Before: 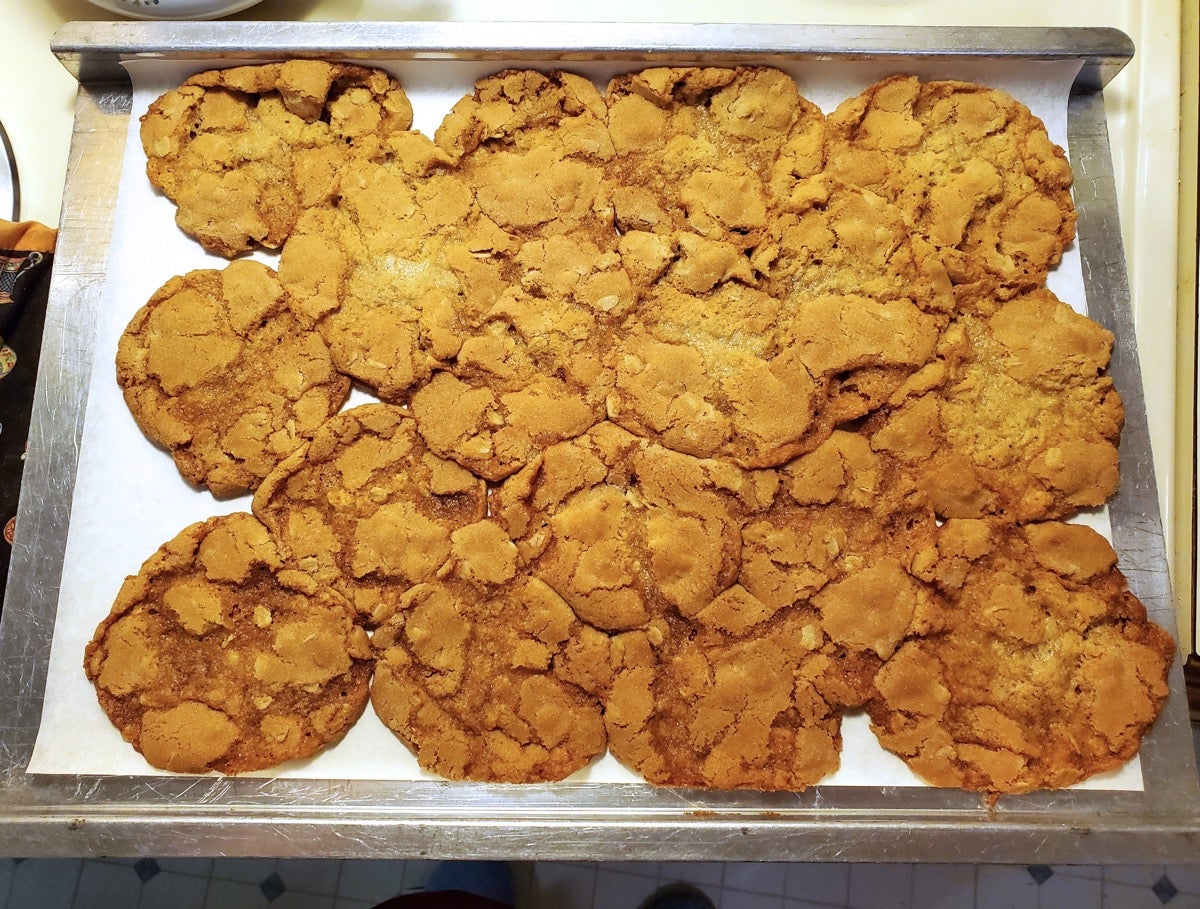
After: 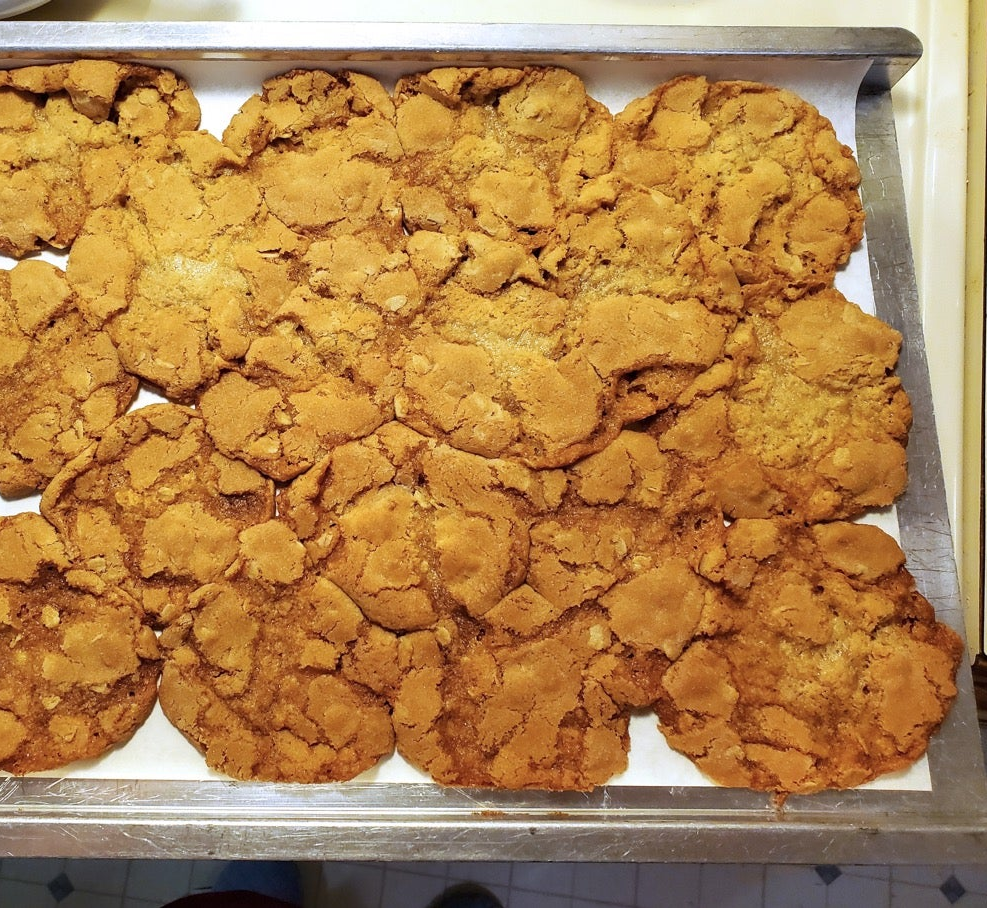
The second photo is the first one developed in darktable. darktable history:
crop: left 17.69%, bottom 0.019%
